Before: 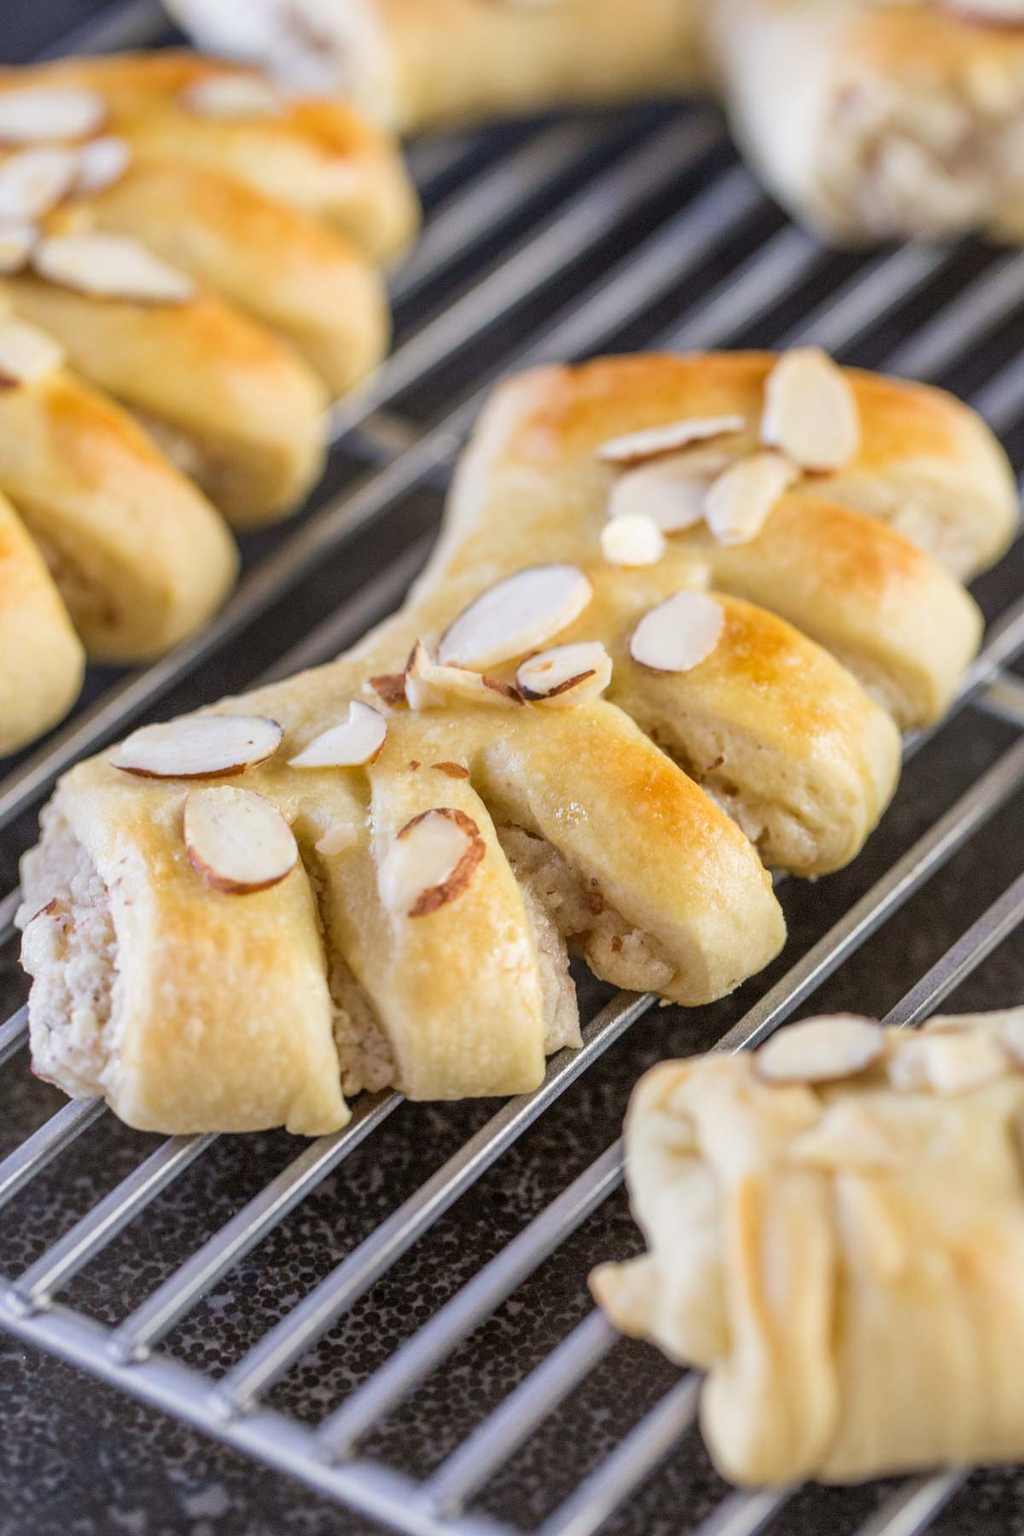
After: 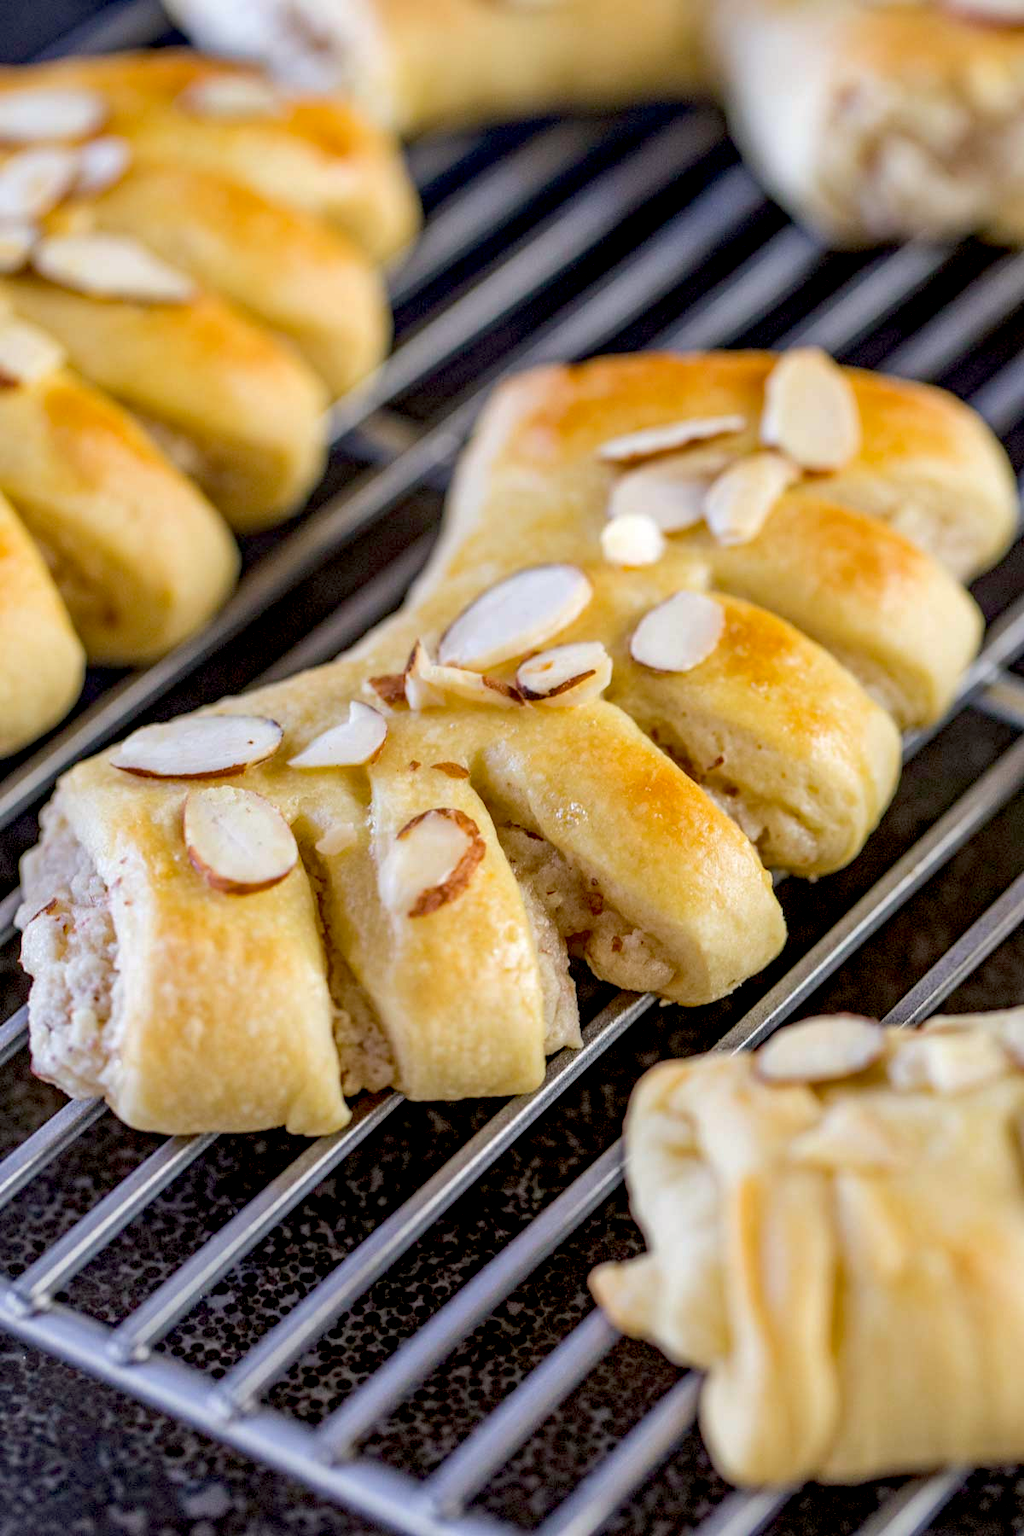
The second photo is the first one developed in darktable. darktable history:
haze removal: strength 0.29, distance 0.25, compatibility mode true, adaptive false
exposure: black level correction 0.016, exposure -0.009 EV, compensate highlight preservation false
